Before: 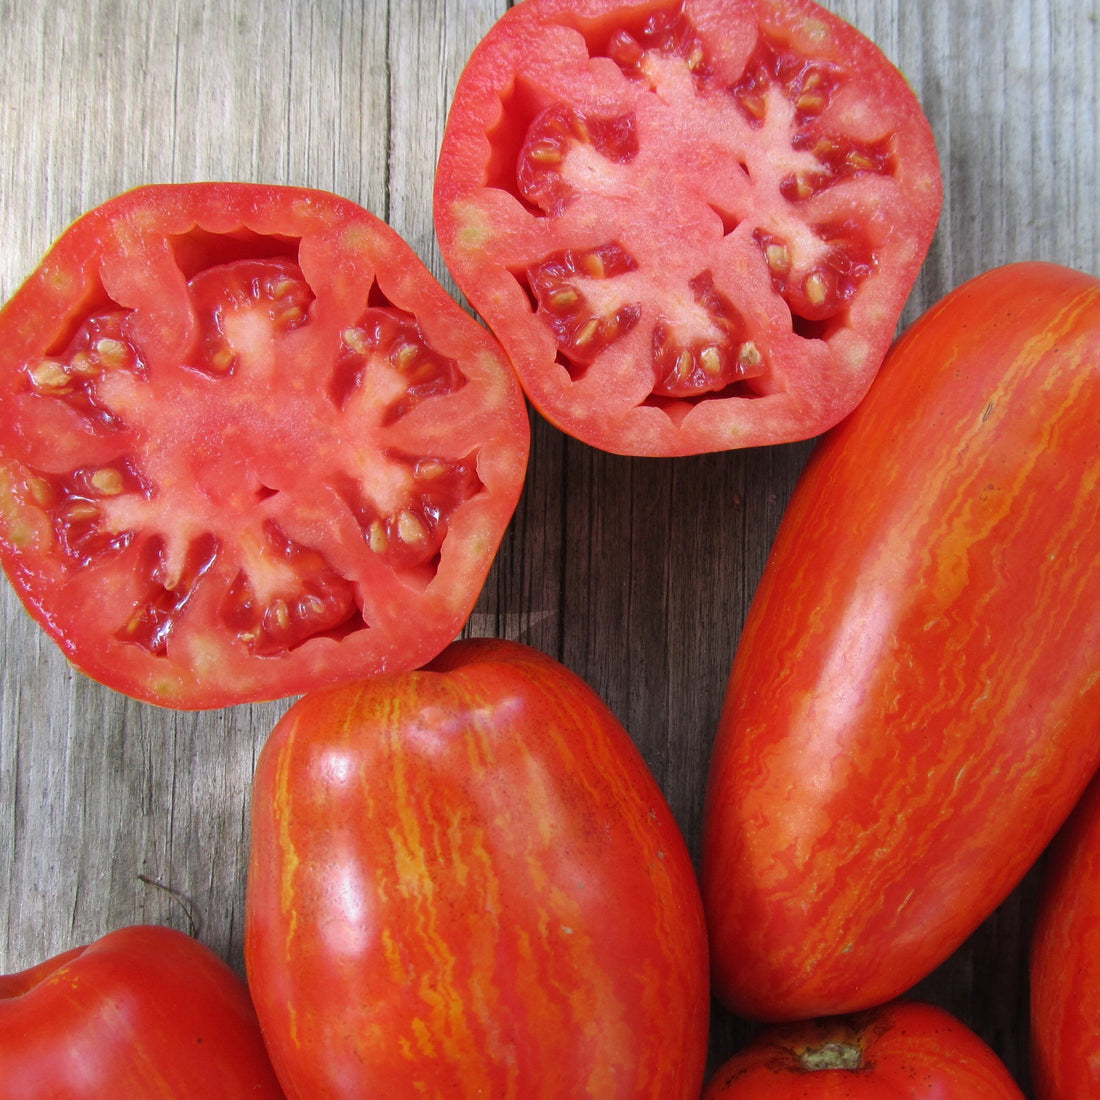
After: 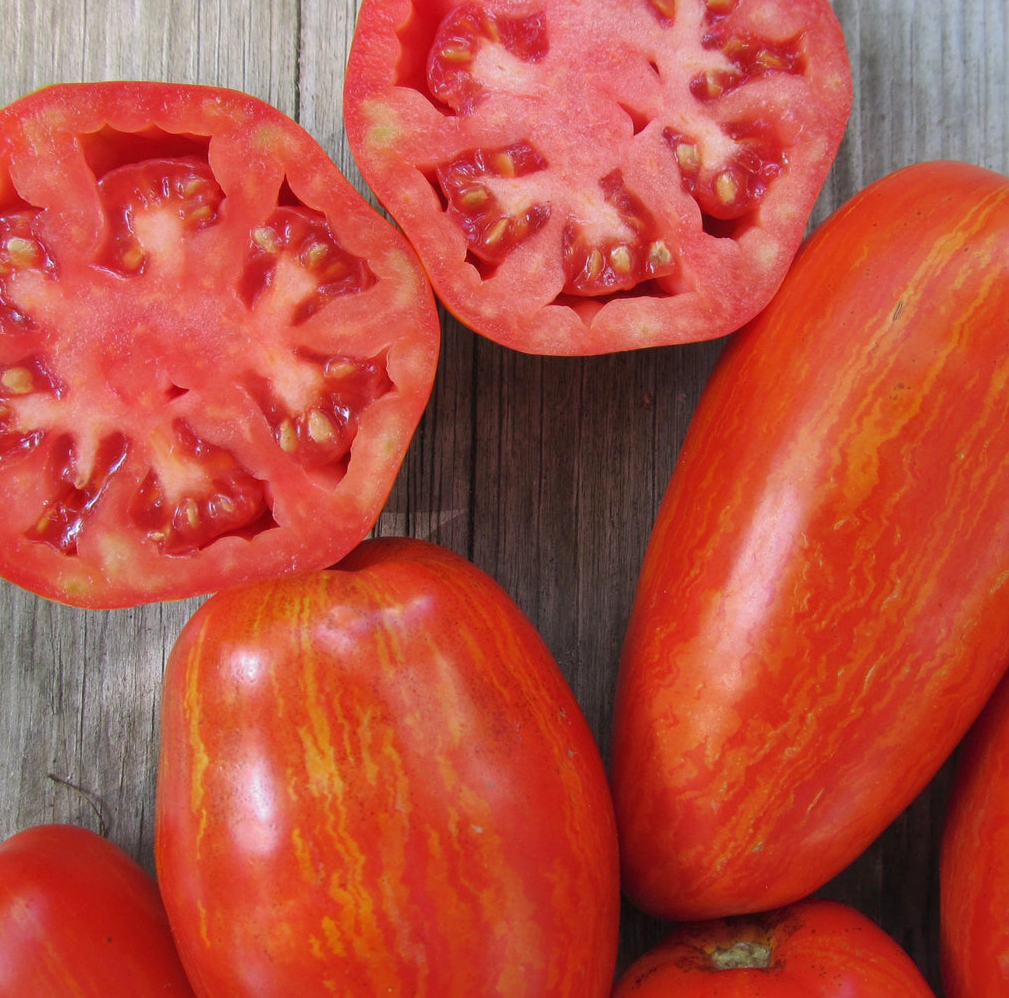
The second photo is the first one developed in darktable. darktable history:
shadows and highlights: on, module defaults
crop and rotate: left 8.262%, top 9.226%
